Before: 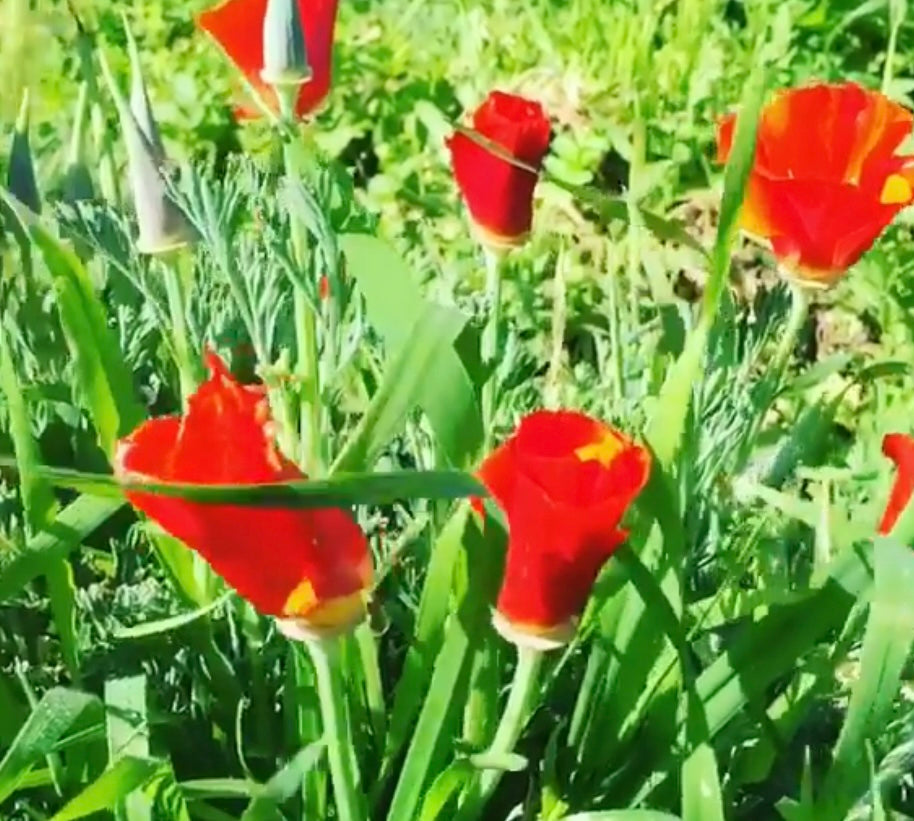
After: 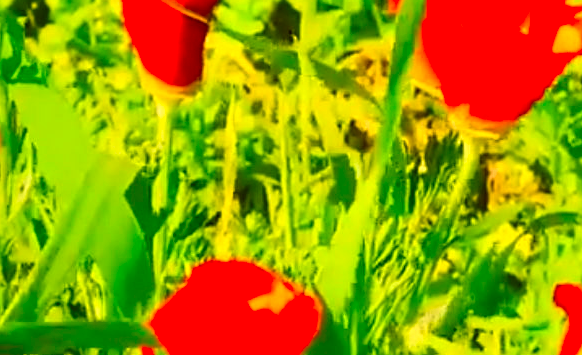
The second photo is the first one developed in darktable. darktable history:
crop: left 36.005%, top 18.293%, right 0.31%, bottom 38.444%
color correction: highlights a* 10.44, highlights b* 30.04, shadows a* 2.73, shadows b* 17.51, saturation 1.72
sharpen: amount 0.2
